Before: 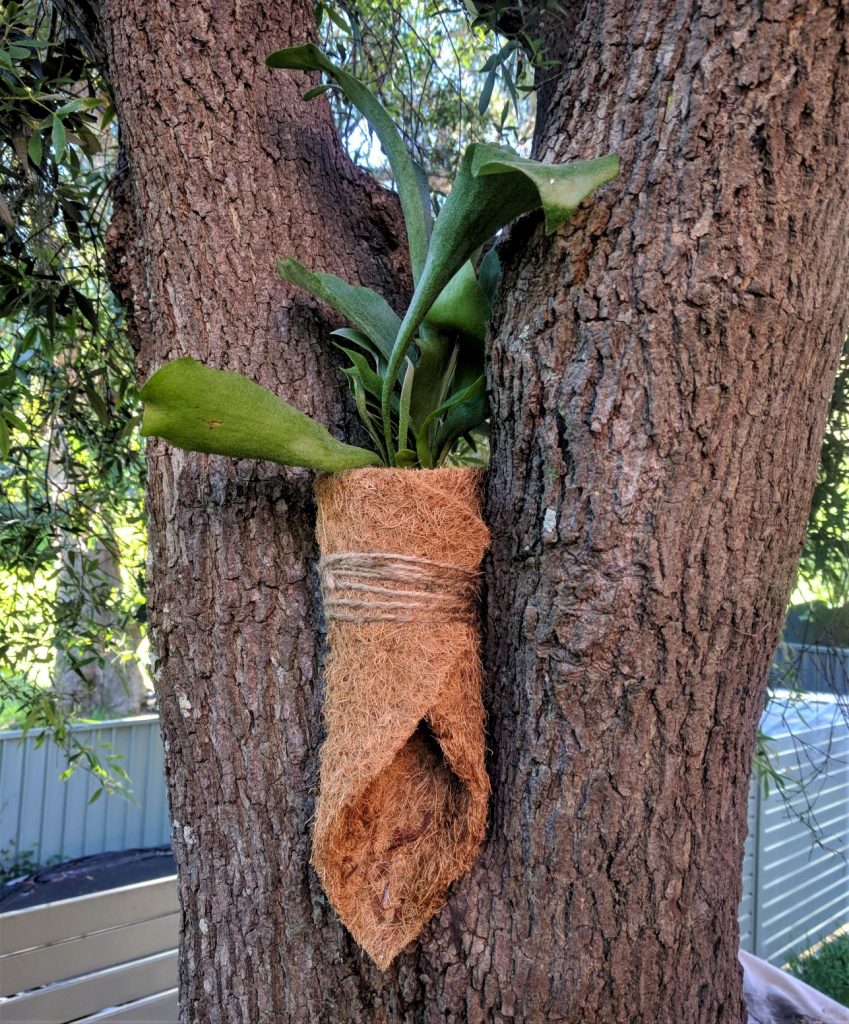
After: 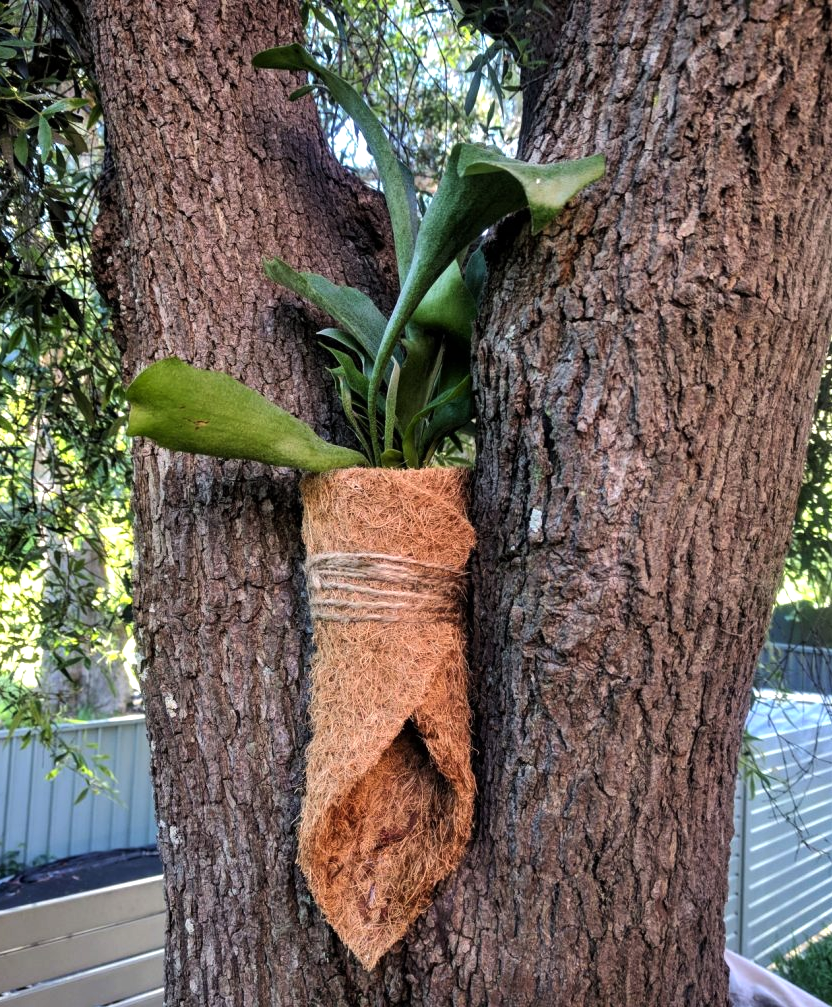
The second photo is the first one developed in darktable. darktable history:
crop: left 1.692%, right 0.278%, bottom 1.643%
tone equalizer: -8 EV -0.443 EV, -7 EV -0.406 EV, -6 EV -0.332 EV, -5 EV -0.182 EV, -3 EV 0.257 EV, -2 EV 0.317 EV, -1 EV 0.383 EV, +0 EV 0.411 EV, edges refinement/feathering 500, mask exposure compensation -1.57 EV, preserve details no
